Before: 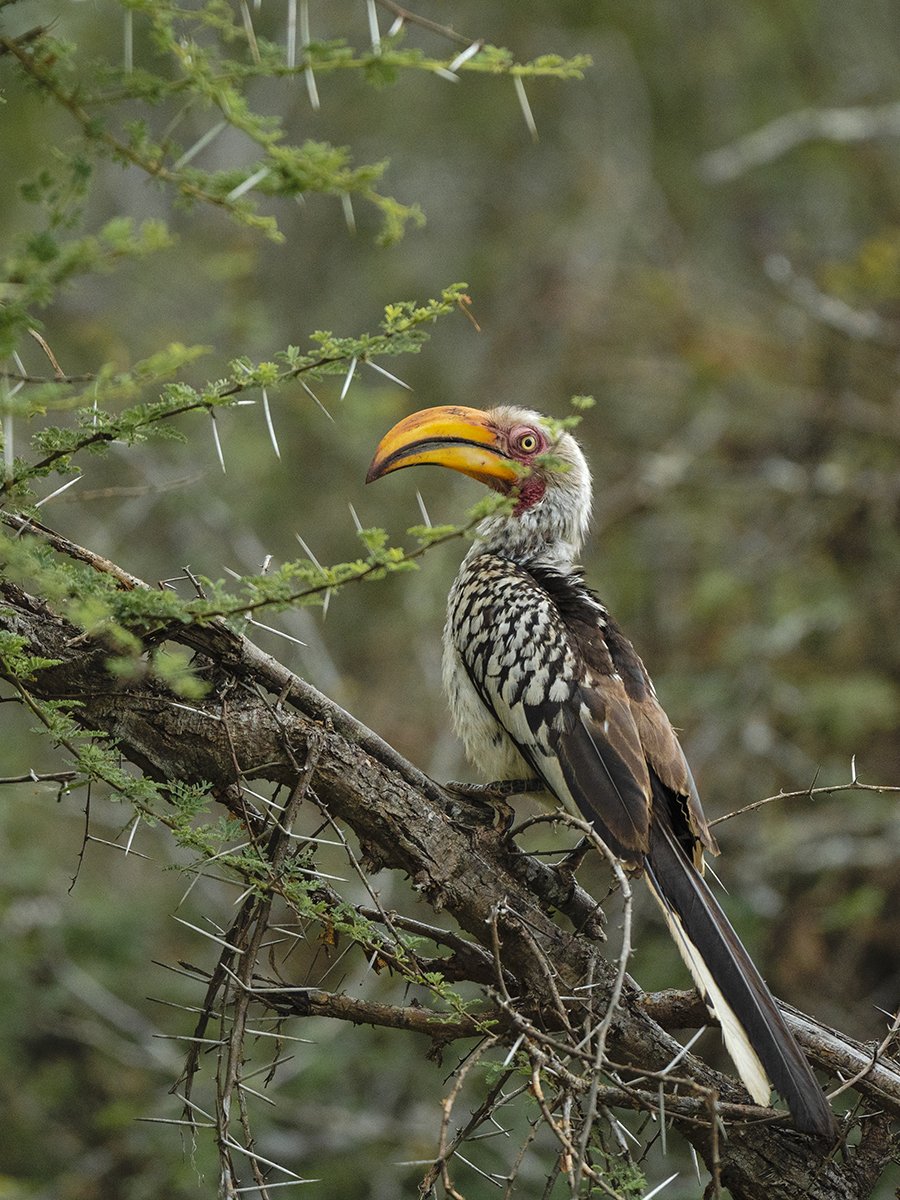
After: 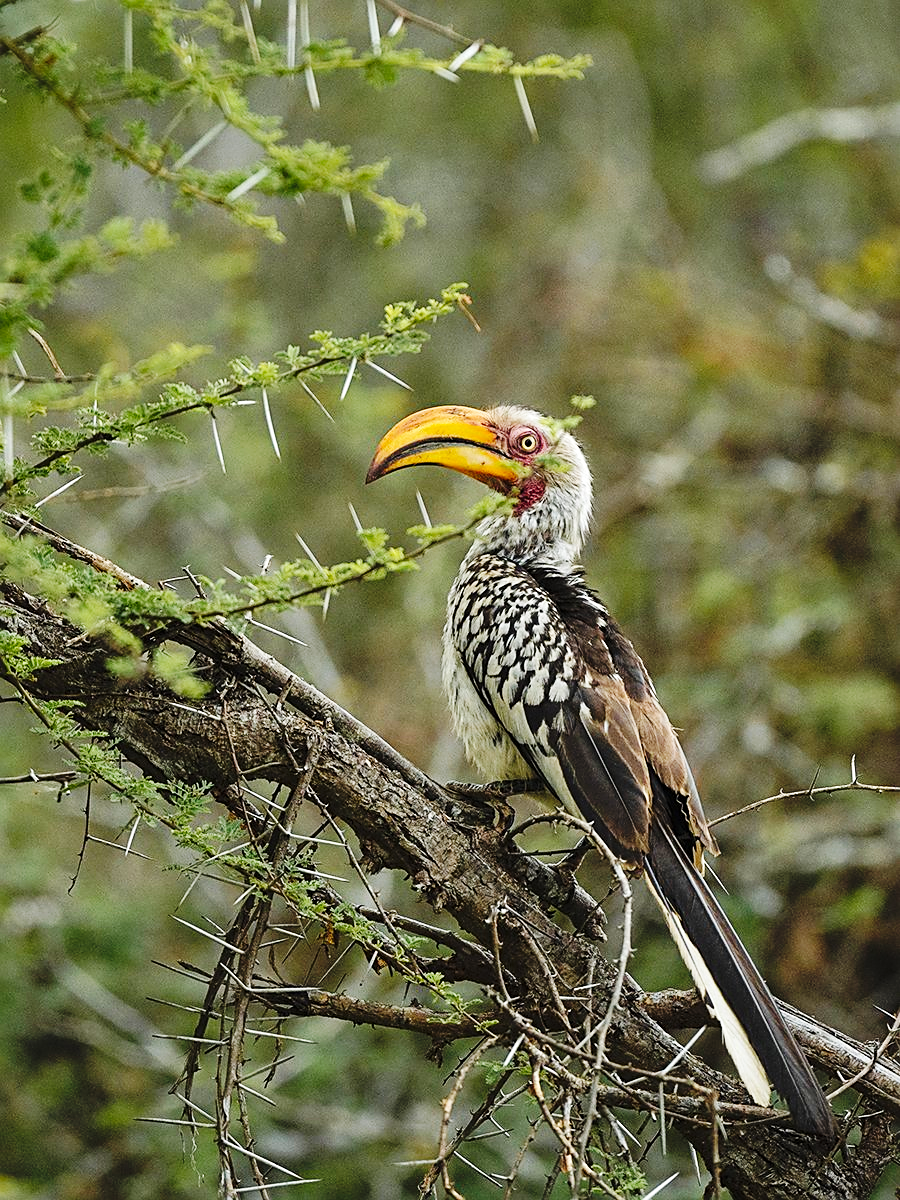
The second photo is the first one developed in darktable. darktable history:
sharpen: on, module defaults
levels: levels [0, 0.478, 1]
base curve: curves: ch0 [(0, 0) (0.036, 0.025) (0.121, 0.166) (0.206, 0.329) (0.605, 0.79) (1, 1)], preserve colors none
